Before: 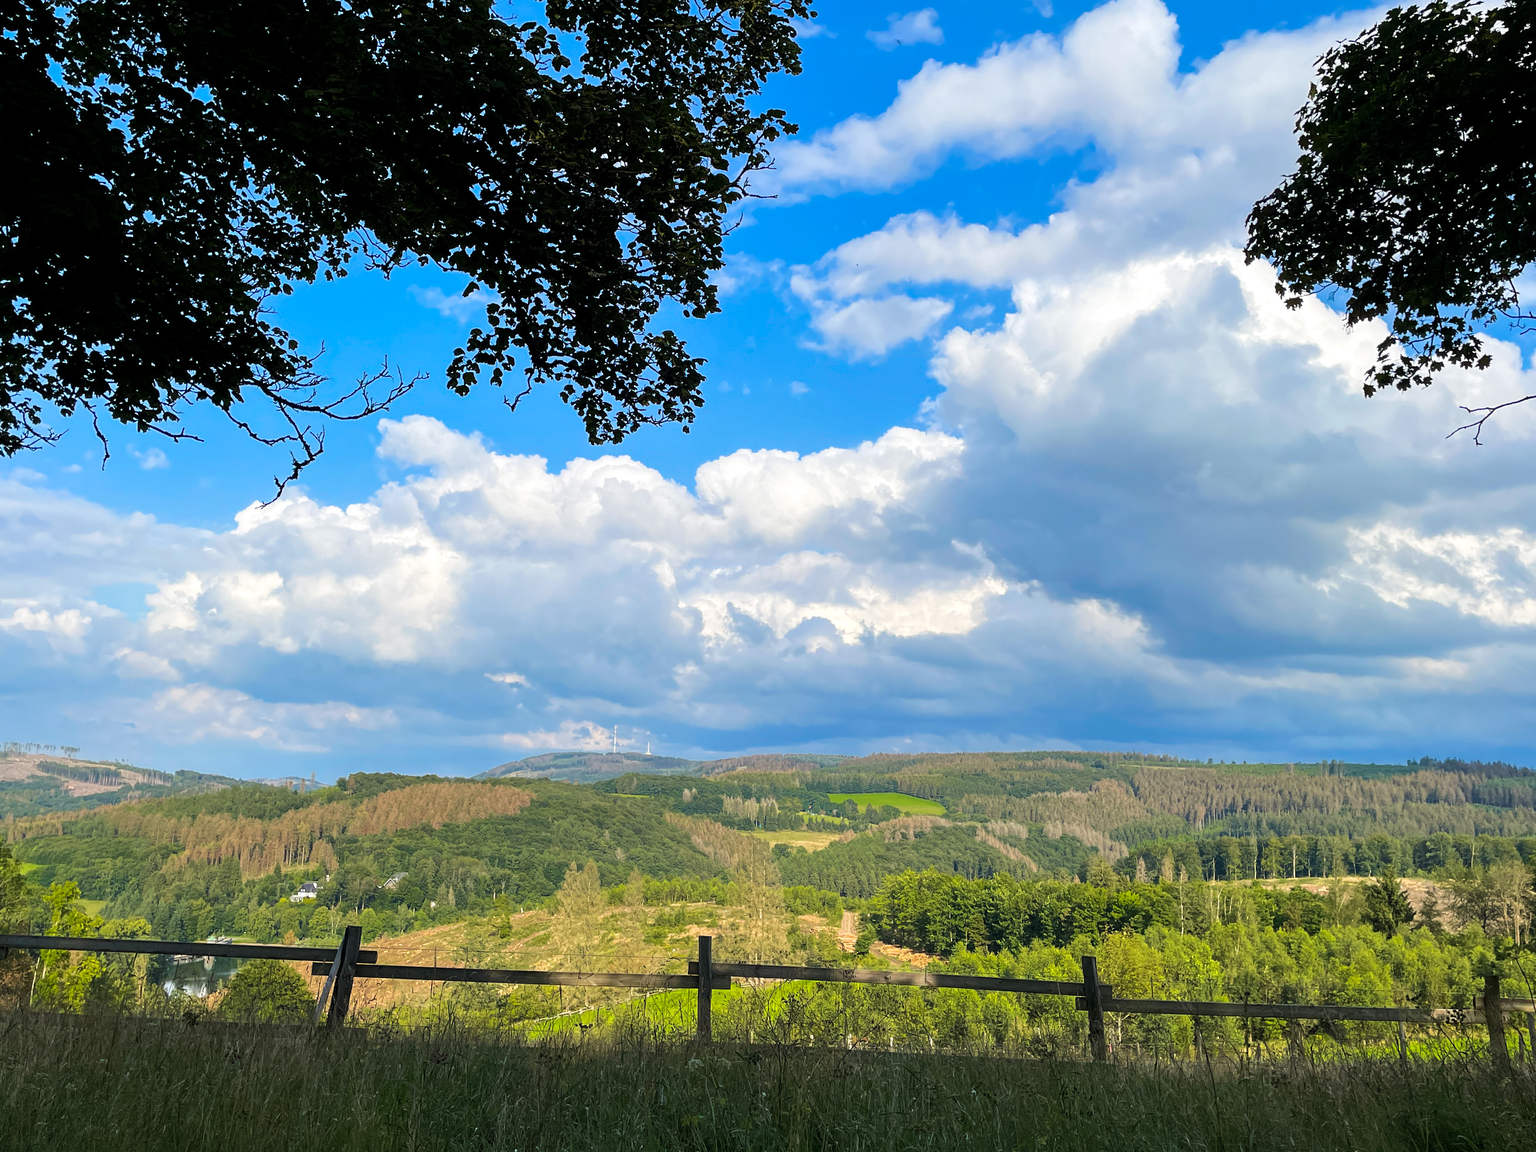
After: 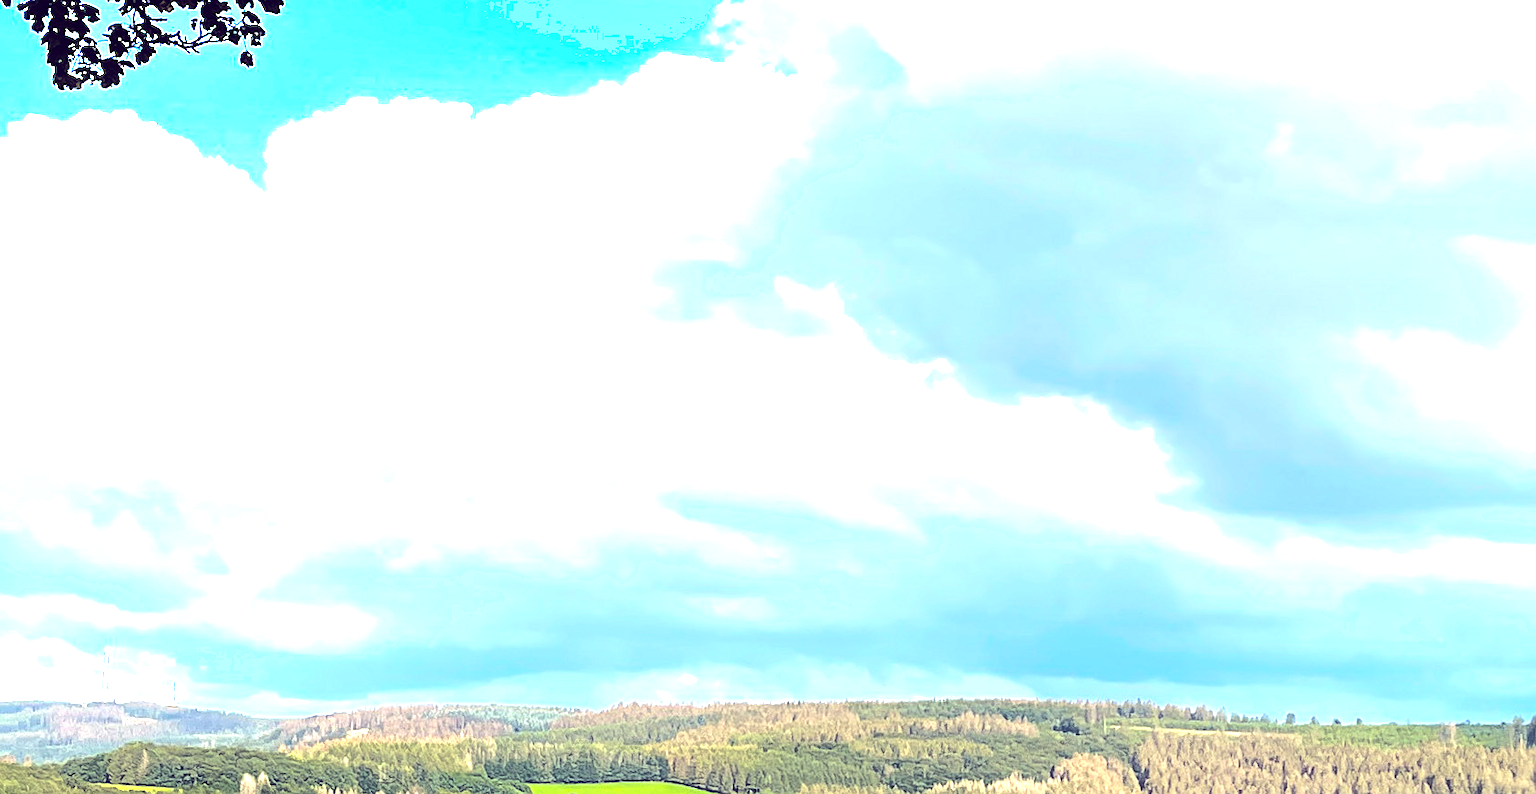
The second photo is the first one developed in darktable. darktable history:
crop: left 36.607%, top 34.735%, right 13.146%, bottom 30.611%
color balance: lift [1.001, 0.997, 0.99, 1.01], gamma [1.007, 1, 0.975, 1.025], gain [1, 1.065, 1.052, 0.935], contrast 13.25%
tone equalizer: -8 EV -1.08 EV, -7 EV -1.01 EV, -6 EV -0.867 EV, -5 EV -0.578 EV, -3 EV 0.578 EV, -2 EV 0.867 EV, -1 EV 1.01 EV, +0 EV 1.08 EV, edges refinement/feathering 500, mask exposure compensation -1.57 EV, preserve details no
exposure: exposure 0.258 EV, compensate highlight preservation false
sharpen: radius 1, threshold 1
shadows and highlights: radius 93.07, shadows -14.46, white point adjustment 0.23, highlights 31.48, compress 48.23%, highlights color adjustment 52.79%, soften with gaussian
